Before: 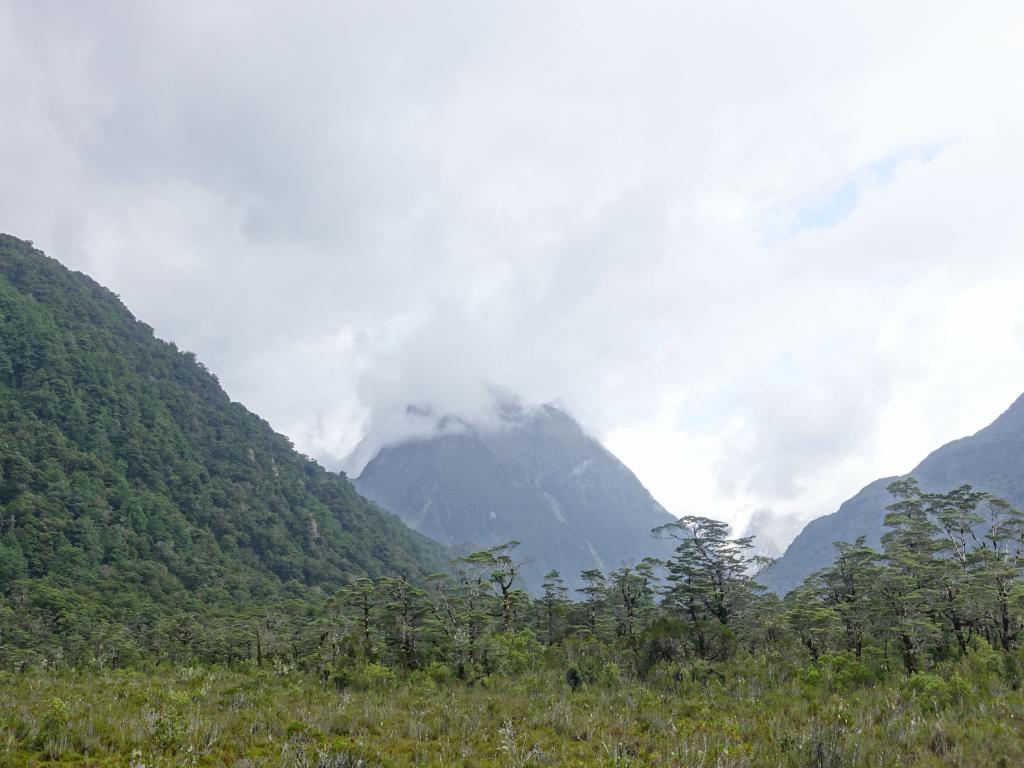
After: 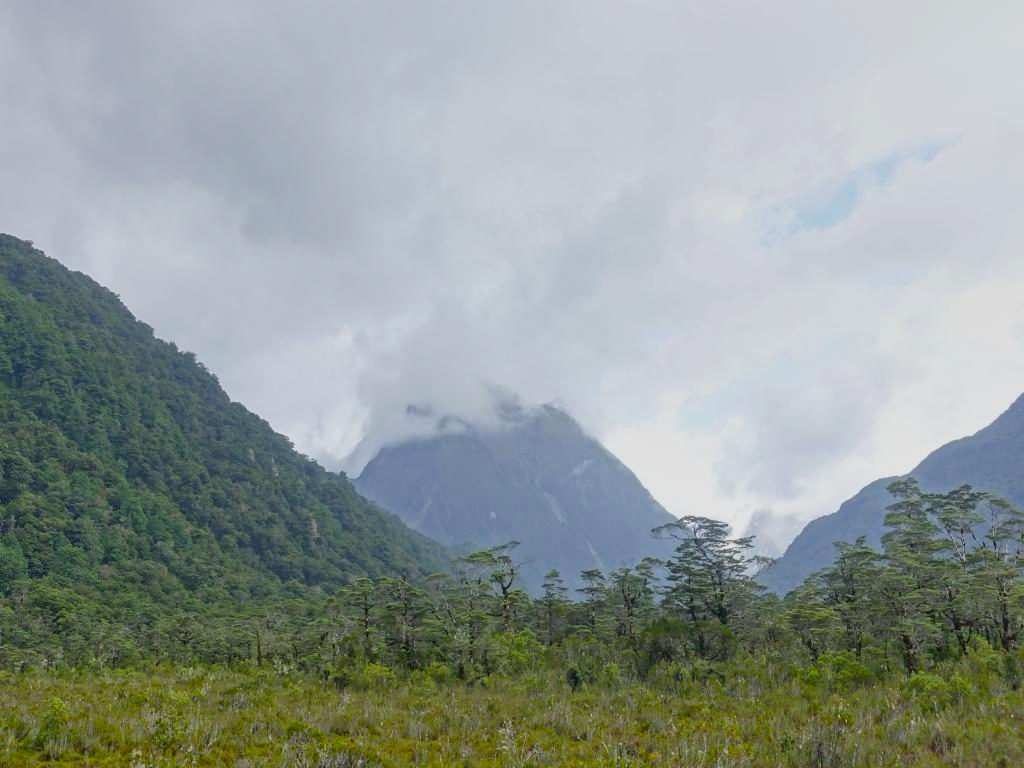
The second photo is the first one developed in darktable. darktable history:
shadows and highlights: shadows 48.08, highlights -41.38, soften with gaussian
color balance rgb: perceptual saturation grading › global saturation 25.058%, perceptual brilliance grading › global brilliance -1.705%, perceptual brilliance grading › highlights -1.049%, perceptual brilliance grading › mid-tones -0.67%, perceptual brilliance grading › shadows -0.927%, contrast -9.921%
